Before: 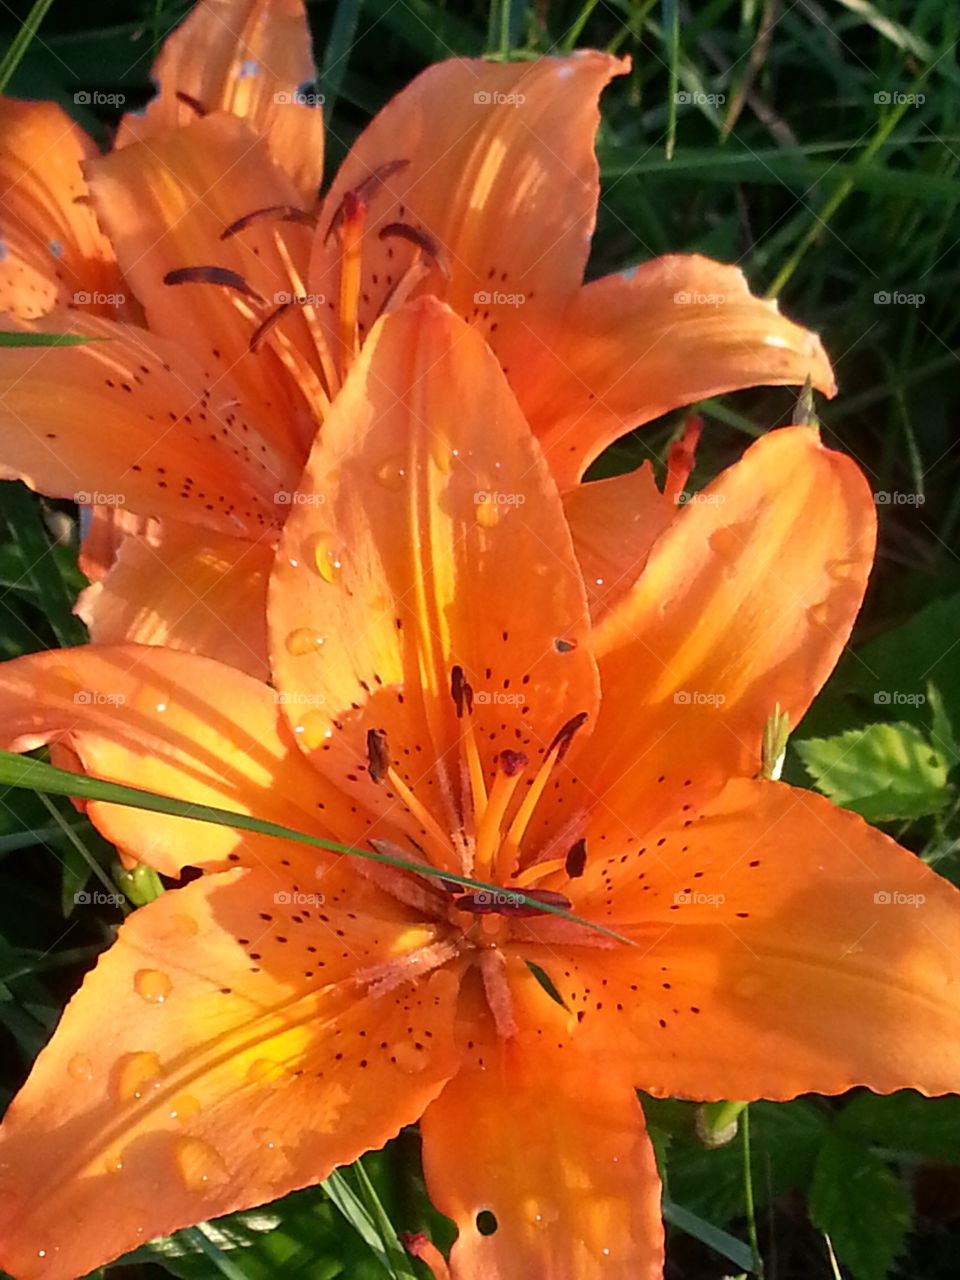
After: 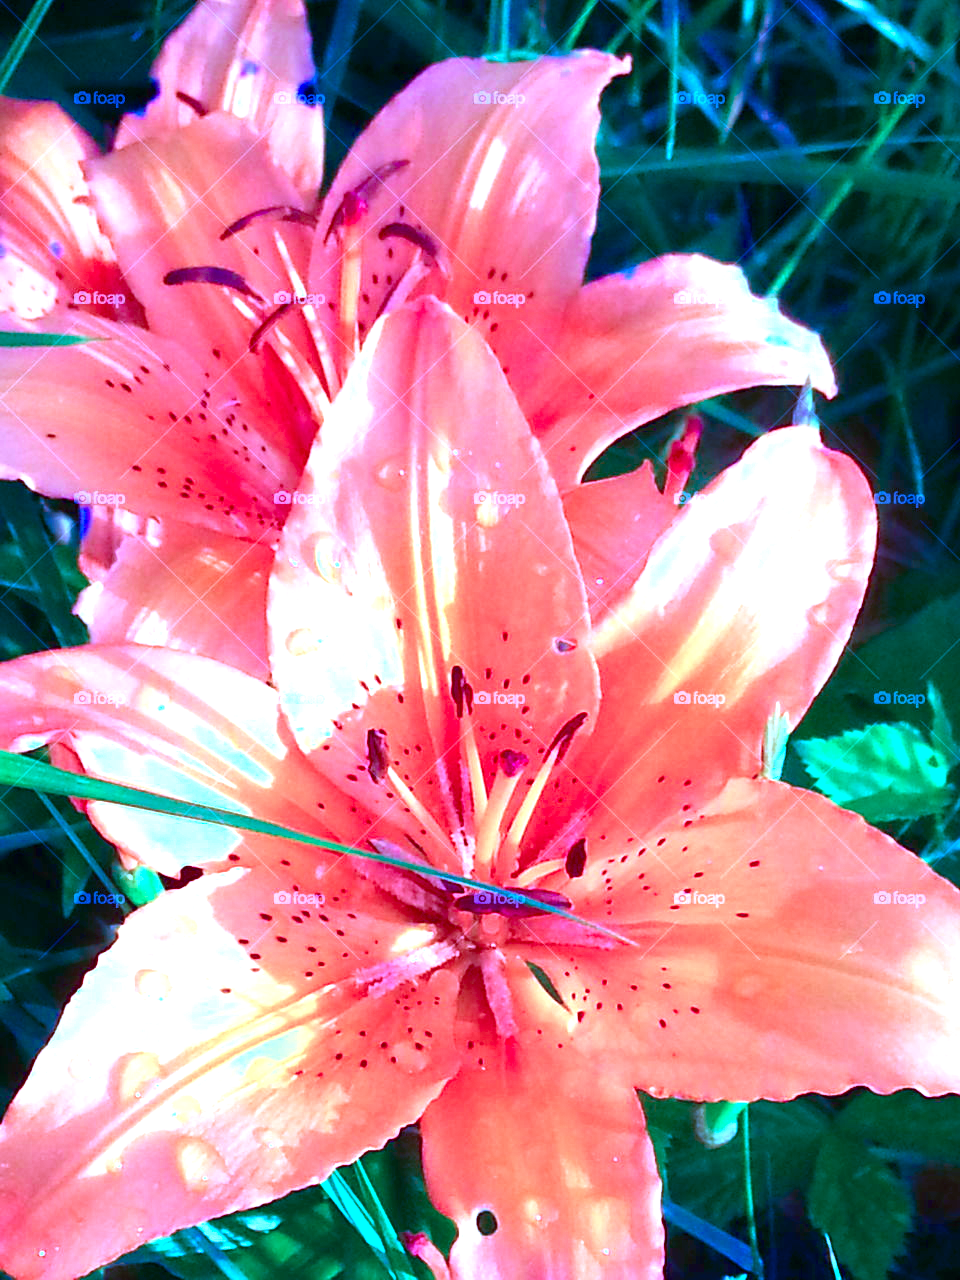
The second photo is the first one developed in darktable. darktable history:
exposure: black level correction 0, exposure 1.2 EV, compensate exposure bias true, compensate highlight preservation false
color balance rgb: linear chroma grading › shadows 16%, perceptual saturation grading › global saturation 8%, perceptual saturation grading › shadows 4%, perceptual brilliance grading › global brilliance 2%, perceptual brilliance grading › highlights 8%, perceptual brilliance grading › shadows -4%, global vibrance 16%, saturation formula JzAzBz (2021)
color calibration: output R [0.948, 0.091, -0.04, 0], output G [-0.3, 1.384, -0.085, 0], output B [-0.108, 0.061, 1.08, 0], illuminant as shot in camera, x 0.484, y 0.43, temperature 2405.29 K
